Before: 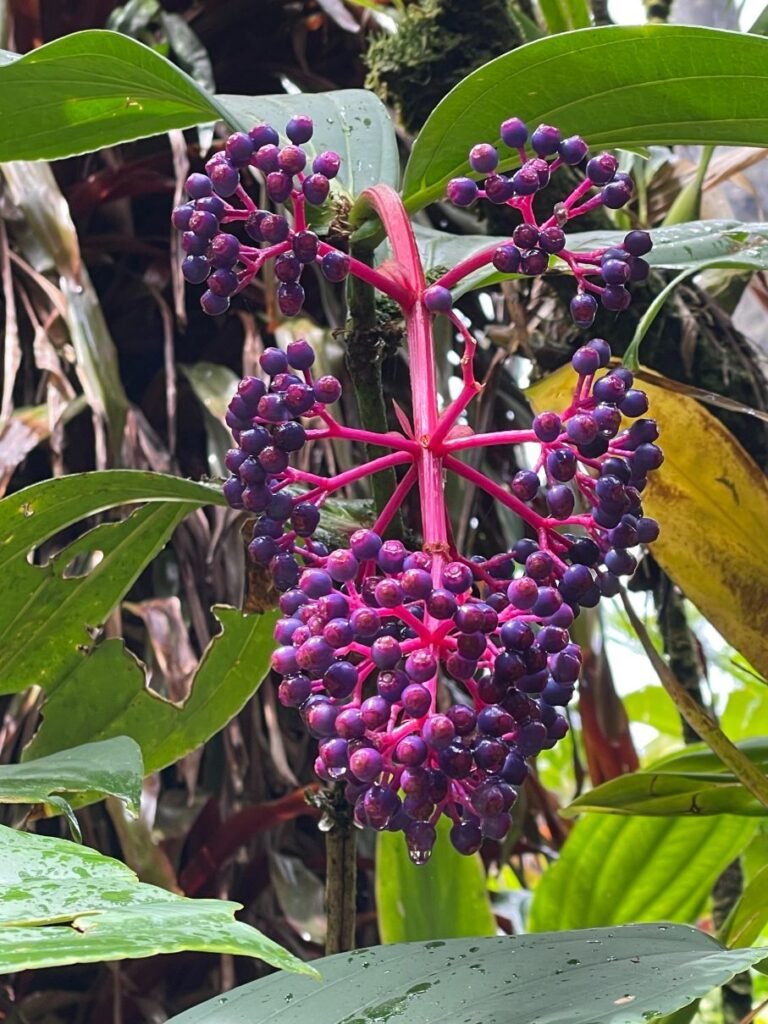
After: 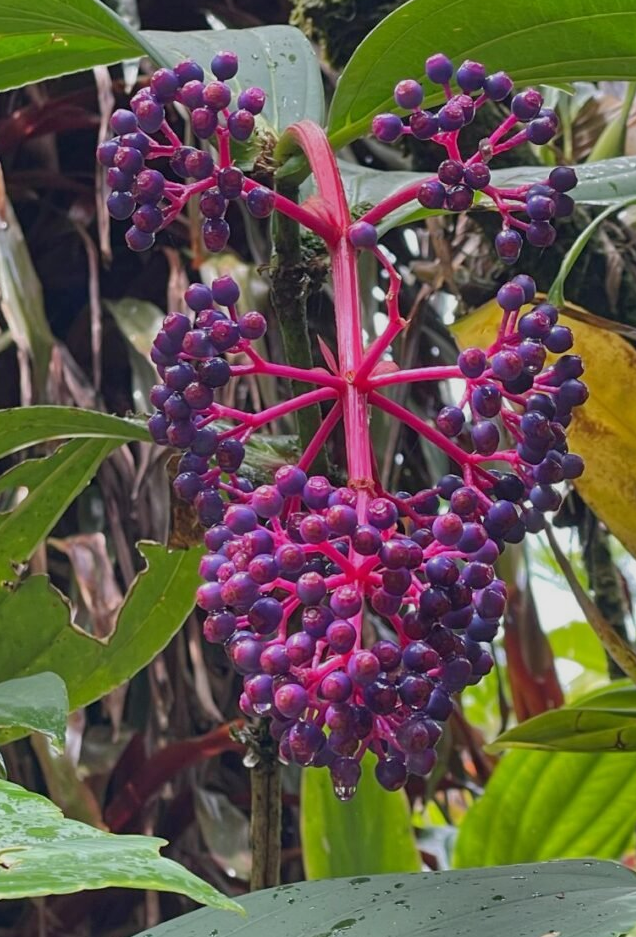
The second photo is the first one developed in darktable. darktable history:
crop: left 9.807%, top 6.259%, right 7.334%, bottom 2.177%
tone equalizer: -8 EV 0.25 EV, -7 EV 0.417 EV, -6 EV 0.417 EV, -5 EV 0.25 EV, -3 EV -0.25 EV, -2 EV -0.417 EV, -1 EV -0.417 EV, +0 EV -0.25 EV, edges refinement/feathering 500, mask exposure compensation -1.57 EV, preserve details guided filter
